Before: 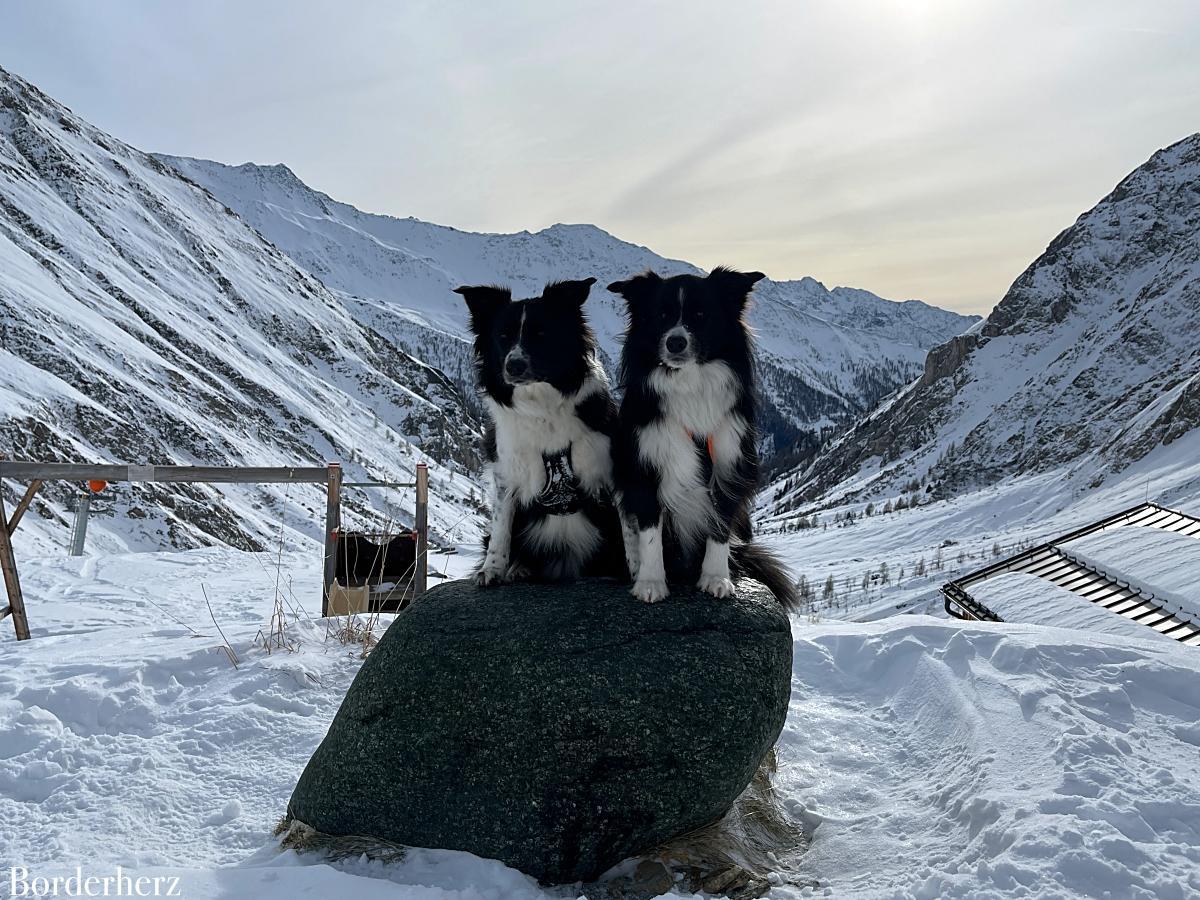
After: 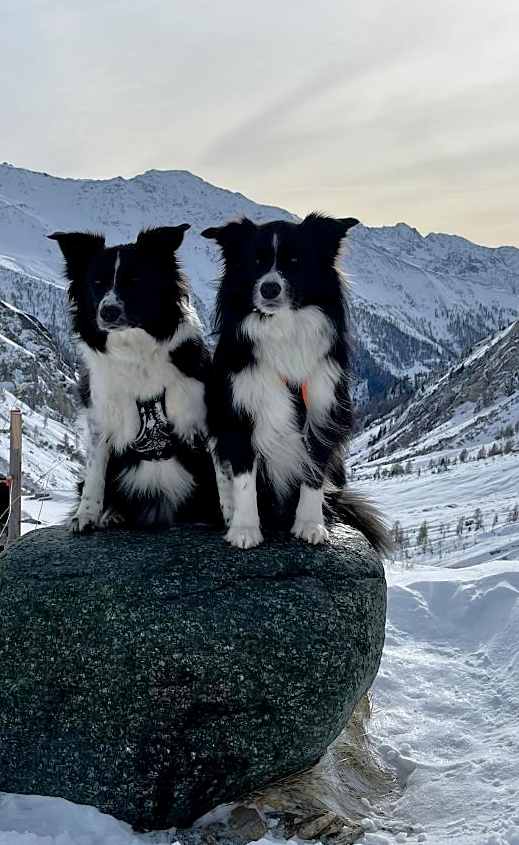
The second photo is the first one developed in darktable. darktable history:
levels: mode automatic
tone equalizer: -7 EV 0.162 EV, -6 EV 0.627 EV, -5 EV 1.17 EV, -4 EV 1.36 EV, -3 EV 1.18 EV, -2 EV 0.6 EV, -1 EV 0.152 EV
crop: left 33.908%, top 6.045%, right 22.796%
exposure: black level correction 0.001, compensate exposure bias true, compensate highlight preservation false
